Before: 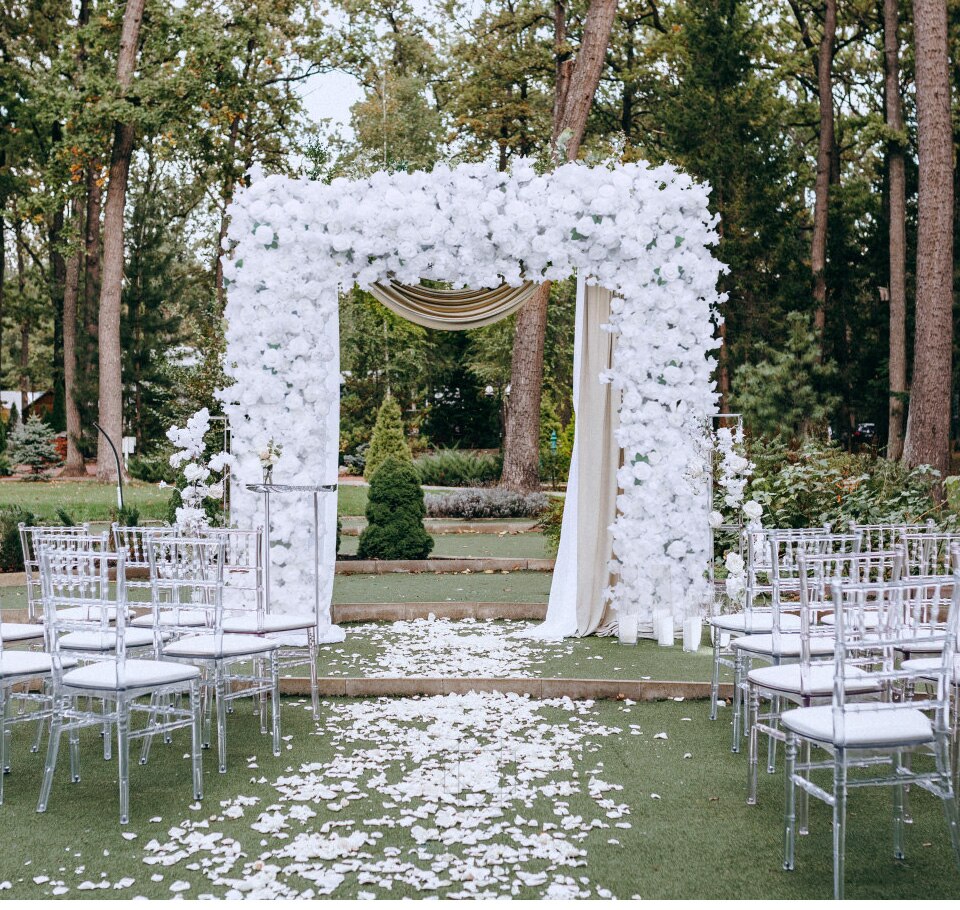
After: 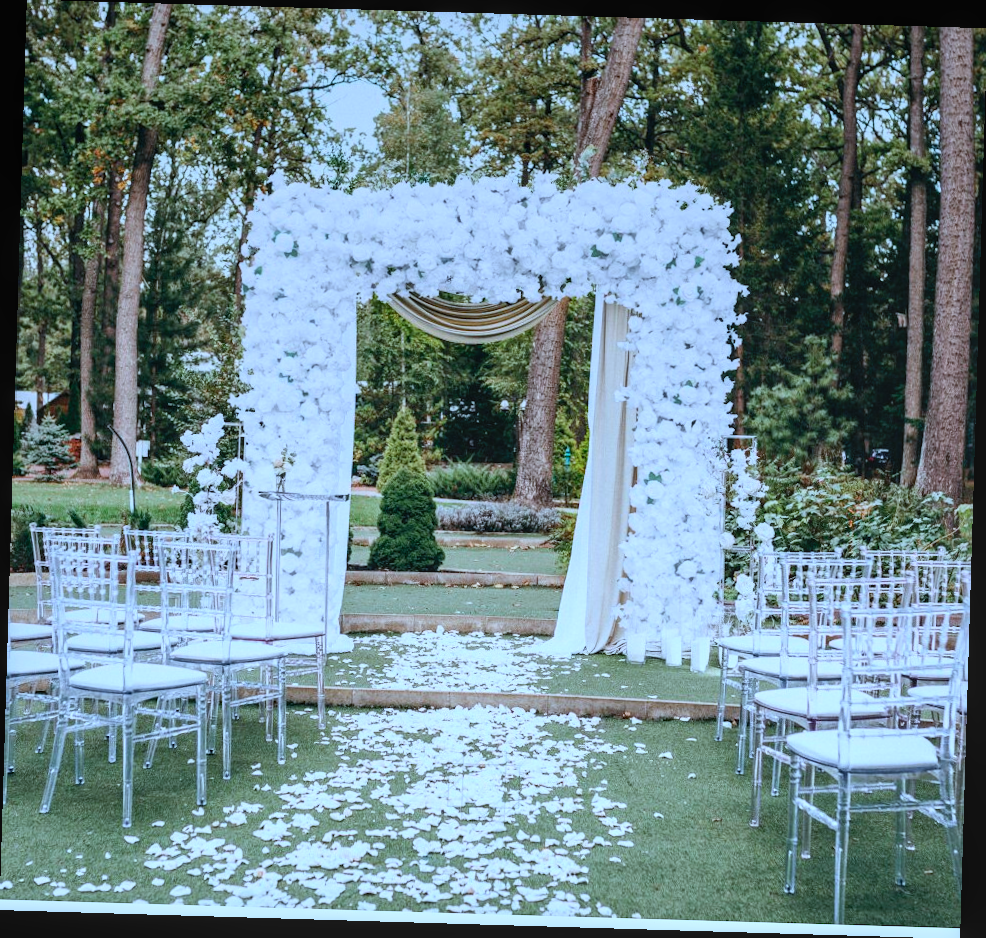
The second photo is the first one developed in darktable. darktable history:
rotate and perspective: rotation 1.72°, automatic cropping off
local contrast: detail 110%
color calibration: illuminant as shot in camera, x 0.383, y 0.38, temperature 3949.15 K, gamut compression 1.66
contrast brightness saturation: contrast 0.2, brightness 0.16, saturation 0.22
graduated density: on, module defaults
